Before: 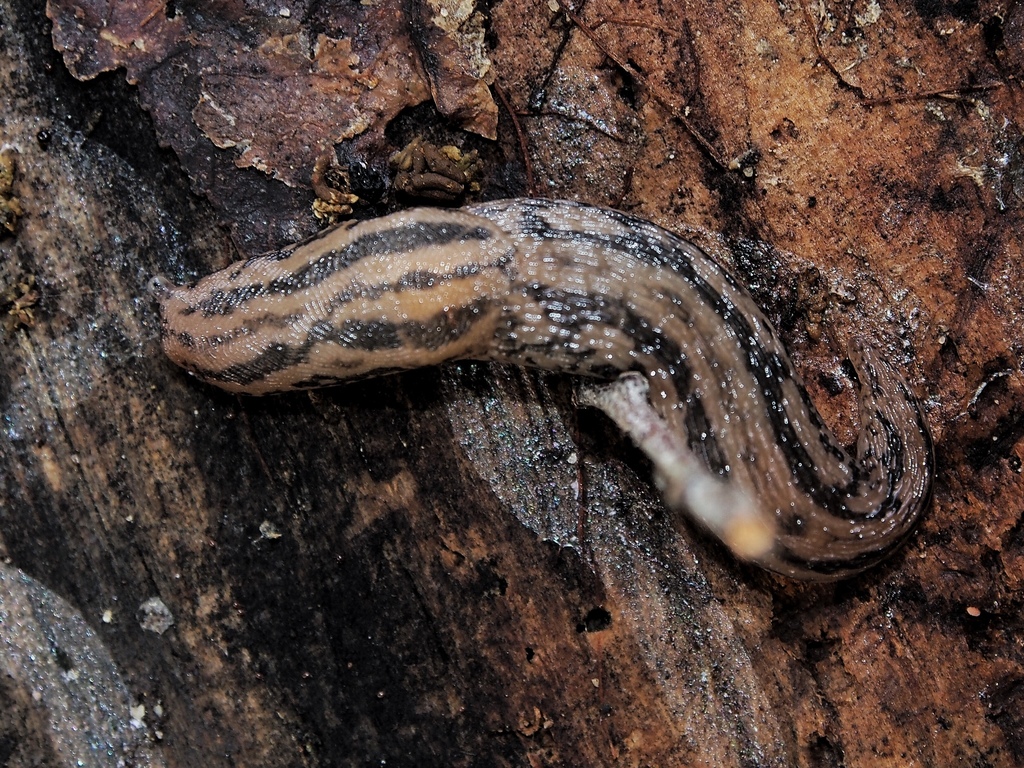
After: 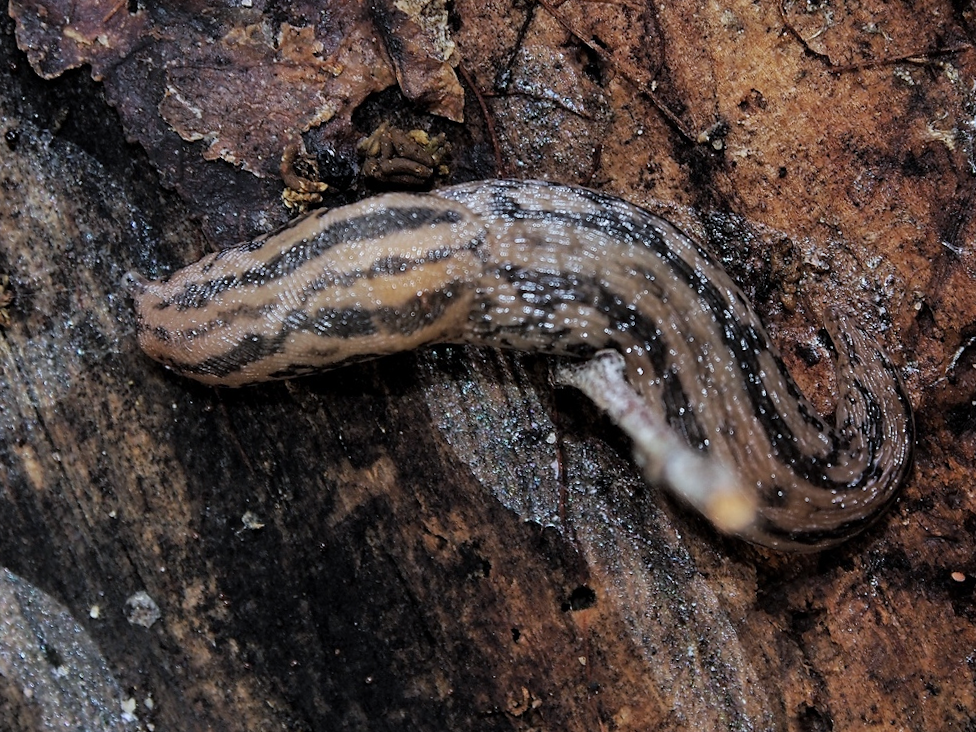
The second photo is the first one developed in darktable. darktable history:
white balance: red 0.967, blue 1.049
rotate and perspective: rotation -2.12°, lens shift (vertical) 0.009, lens shift (horizontal) -0.008, automatic cropping original format, crop left 0.036, crop right 0.964, crop top 0.05, crop bottom 0.959
